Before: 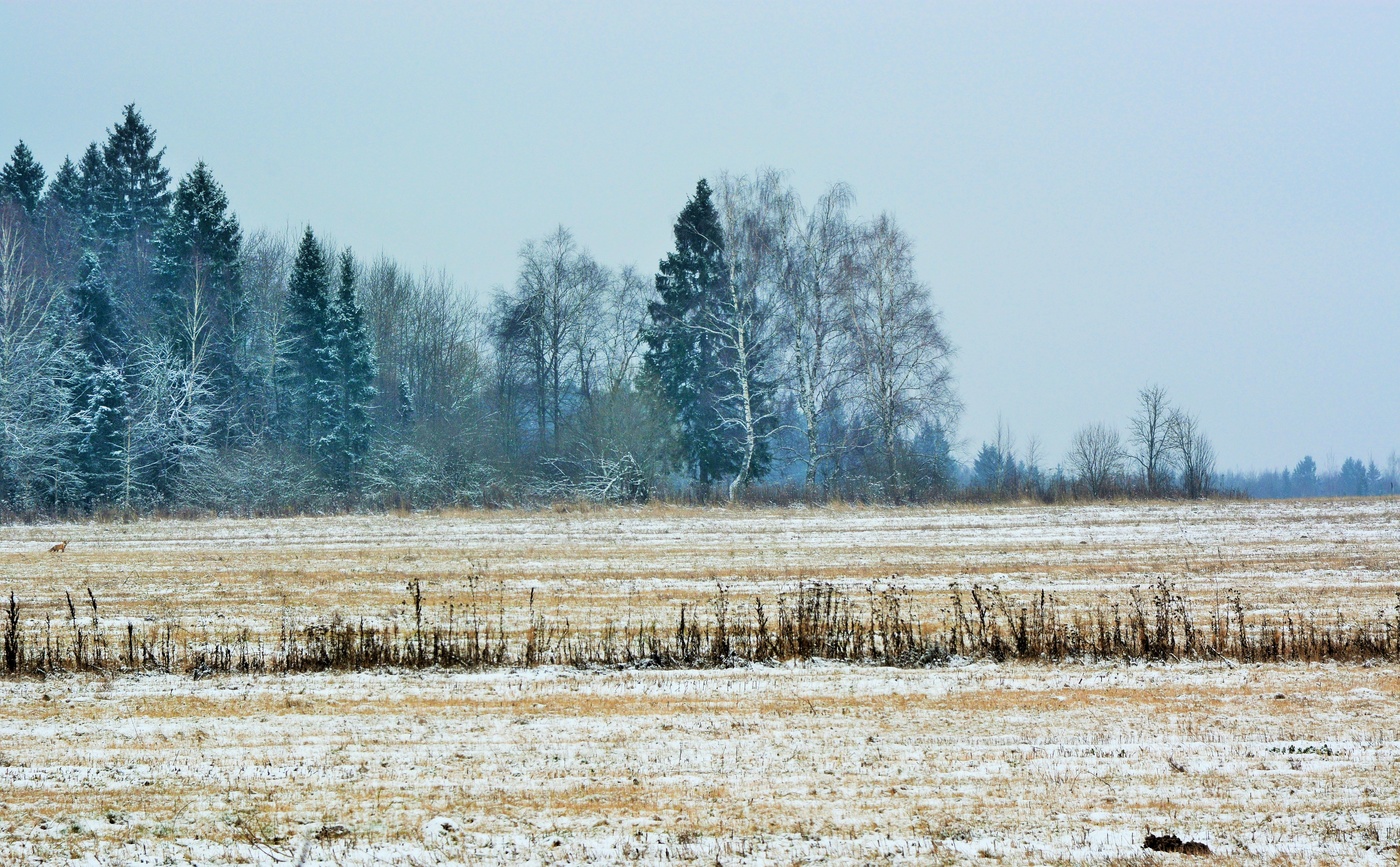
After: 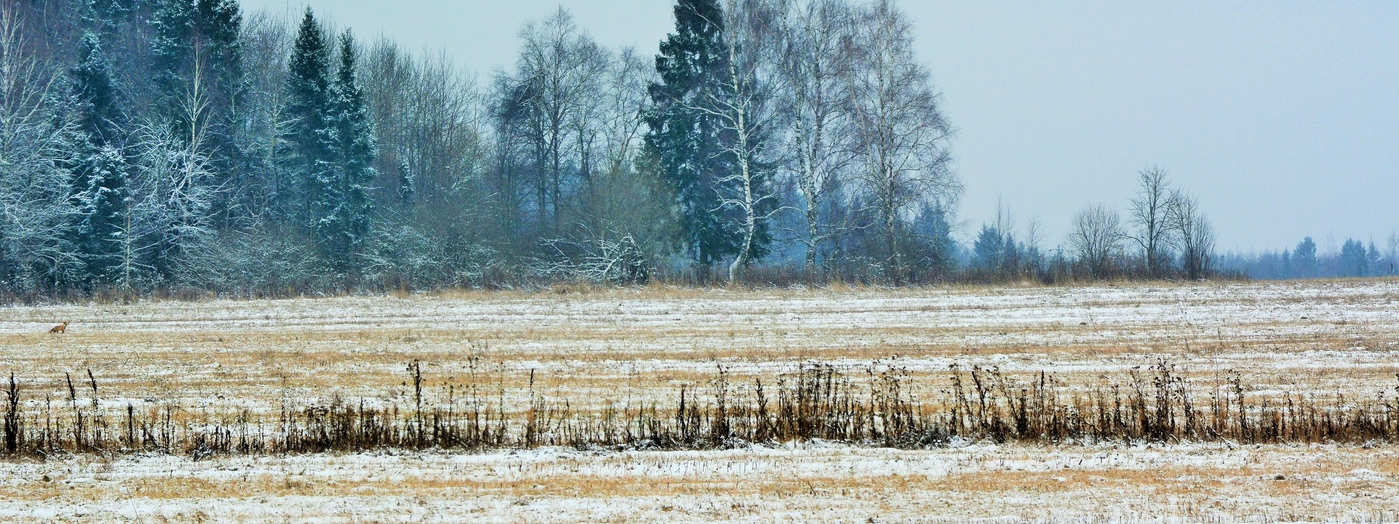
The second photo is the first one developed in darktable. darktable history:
crop and rotate: top 25.482%, bottom 14.039%
